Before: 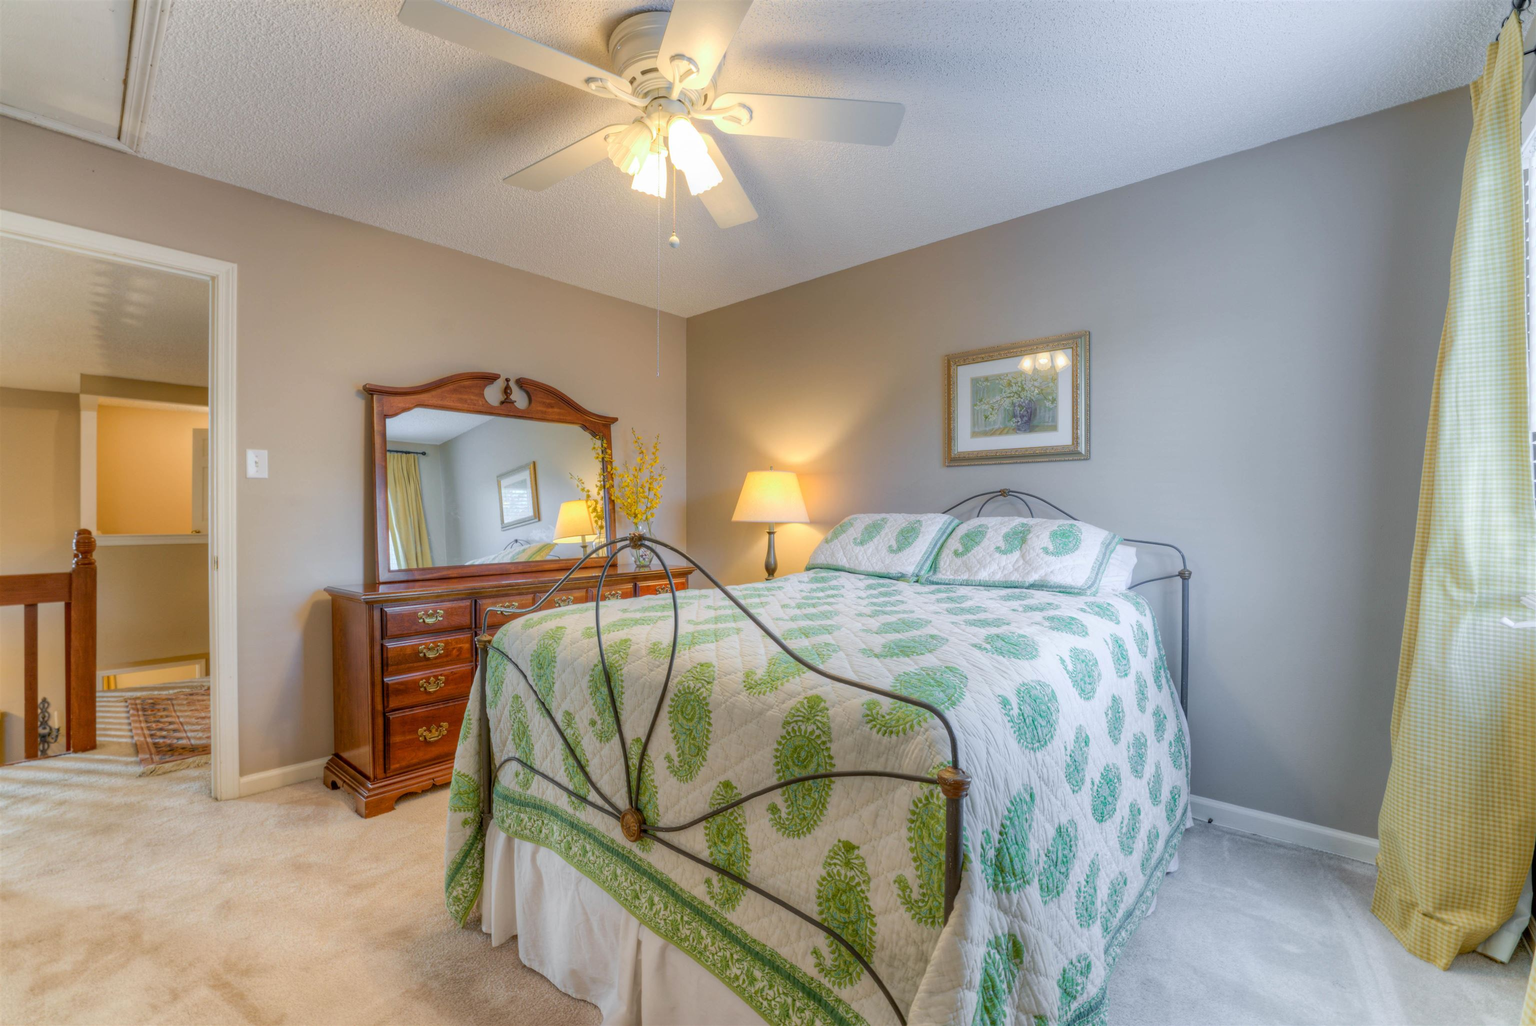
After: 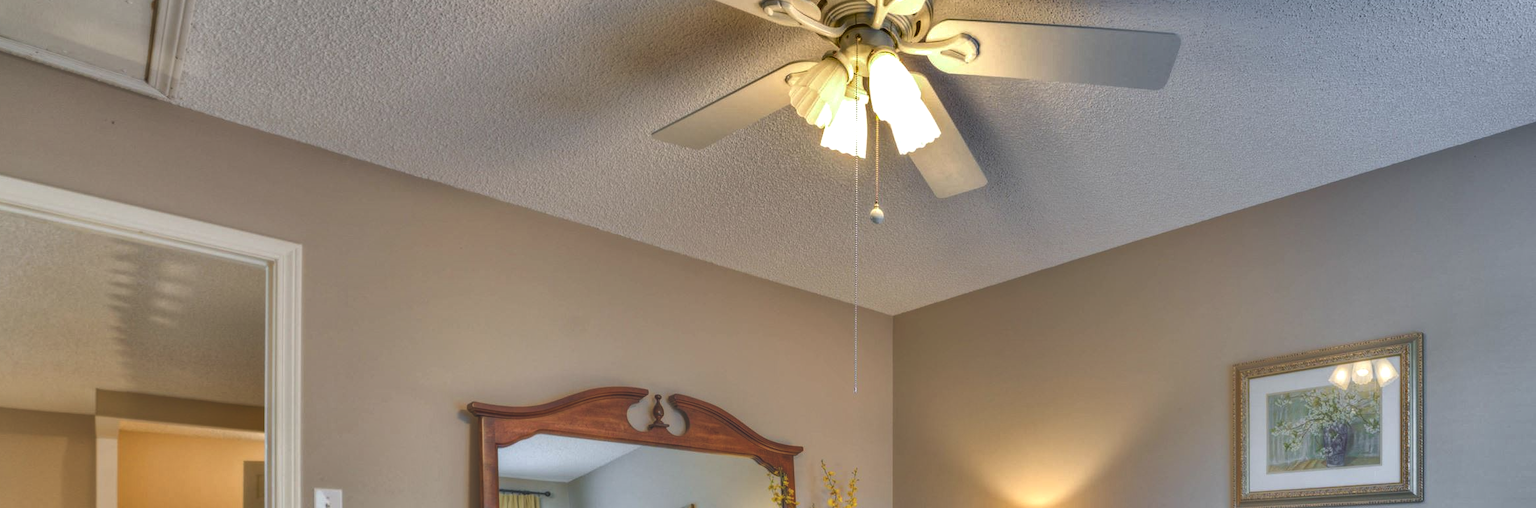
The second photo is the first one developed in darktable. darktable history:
local contrast: on, module defaults
crop: left 0.507%, top 7.628%, right 23.422%, bottom 54.615%
exposure: black level correction -0.04, exposure 0.061 EV, compensate highlight preservation false
shadows and highlights: shadows 24.16, highlights -79.26, soften with gaussian
